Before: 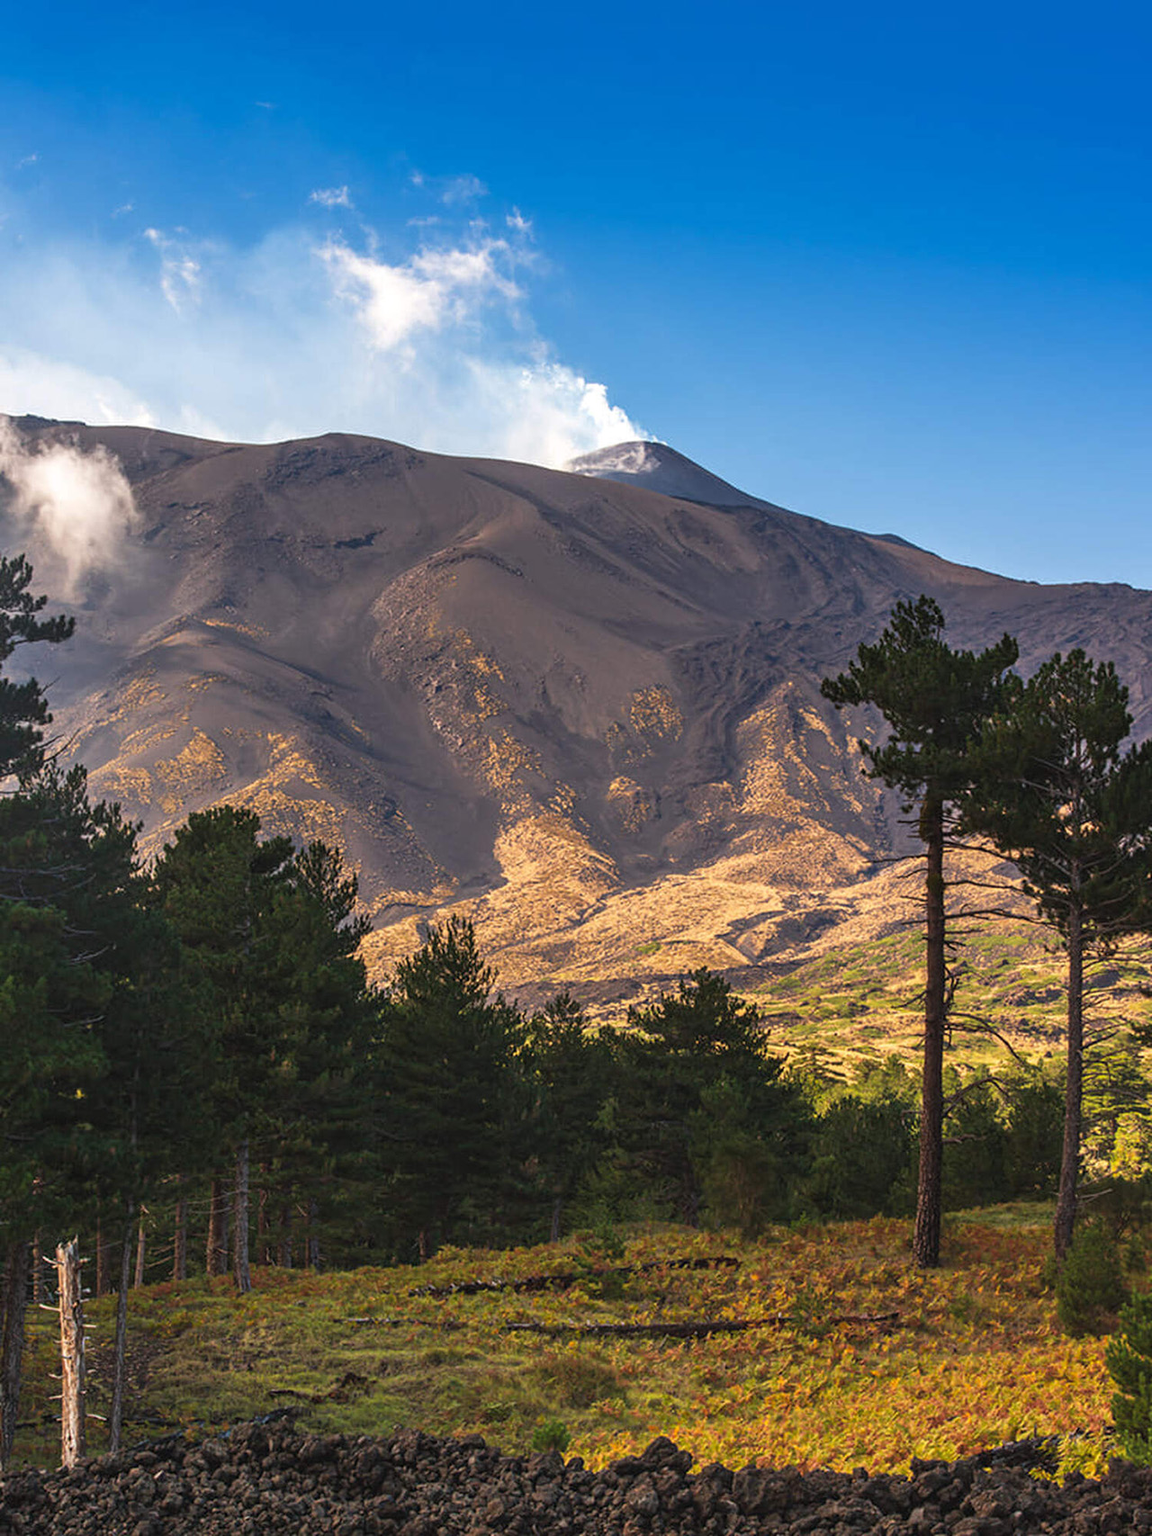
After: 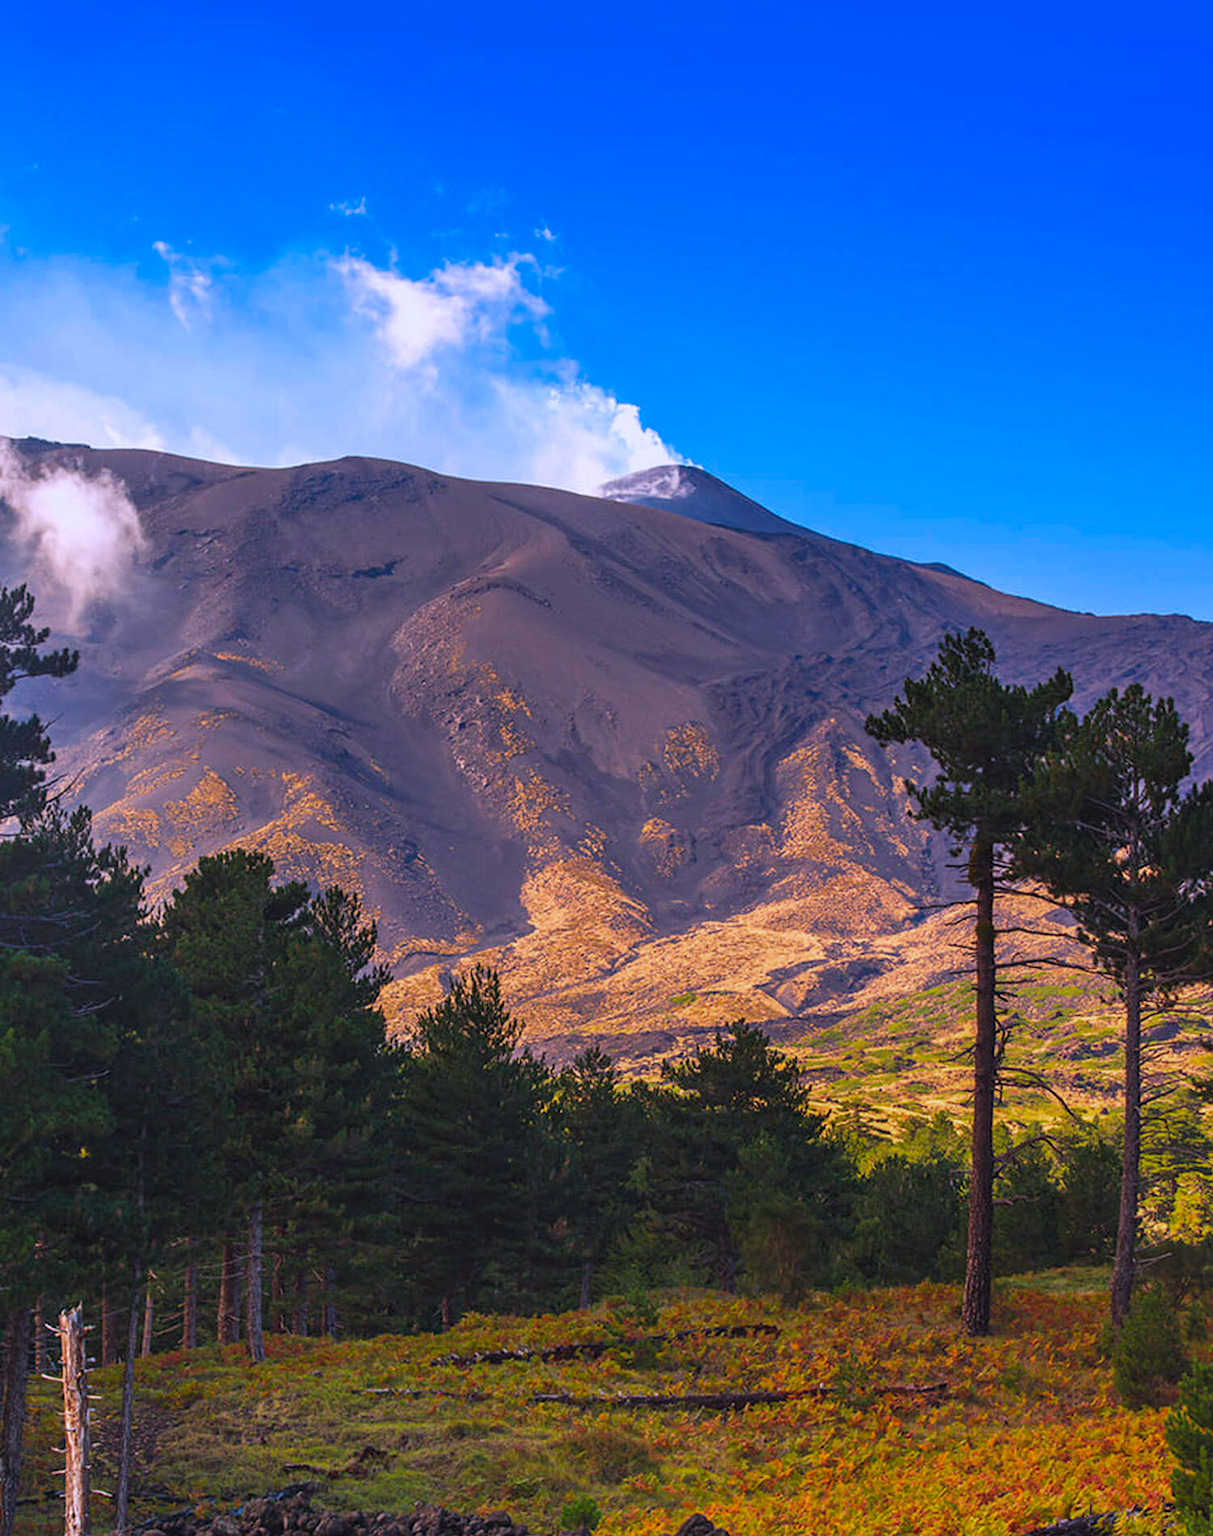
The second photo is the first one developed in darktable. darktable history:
color calibration: output R [1.063, -0.012, -0.003, 0], output B [-0.079, 0.047, 1, 0], illuminant custom, x 0.389, y 0.387, temperature 3838.64 K
crop and rotate: top 0%, bottom 5.097%
color zones: curves: ch0 [(0, 0.425) (0.143, 0.422) (0.286, 0.42) (0.429, 0.419) (0.571, 0.419) (0.714, 0.42) (0.857, 0.422) (1, 0.425)]; ch1 [(0, 0.666) (0.143, 0.669) (0.286, 0.671) (0.429, 0.67) (0.571, 0.67) (0.714, 0.67) (0.857, 0.67) (1, 0.666)]
